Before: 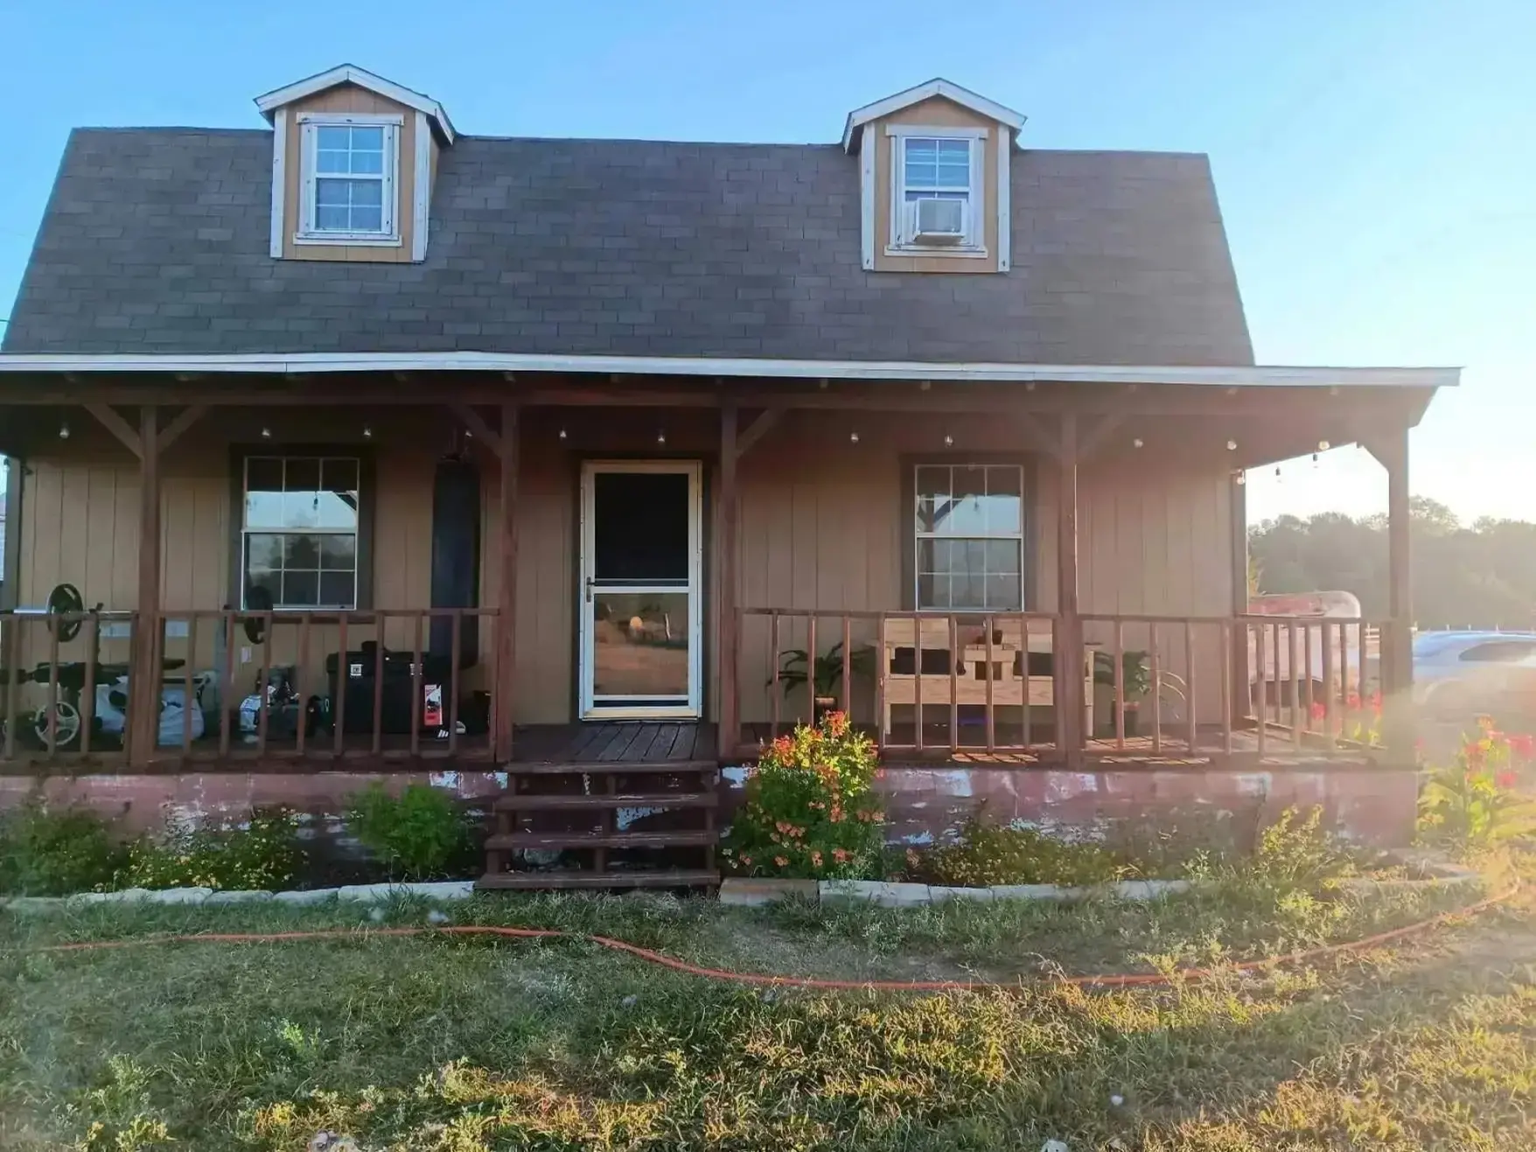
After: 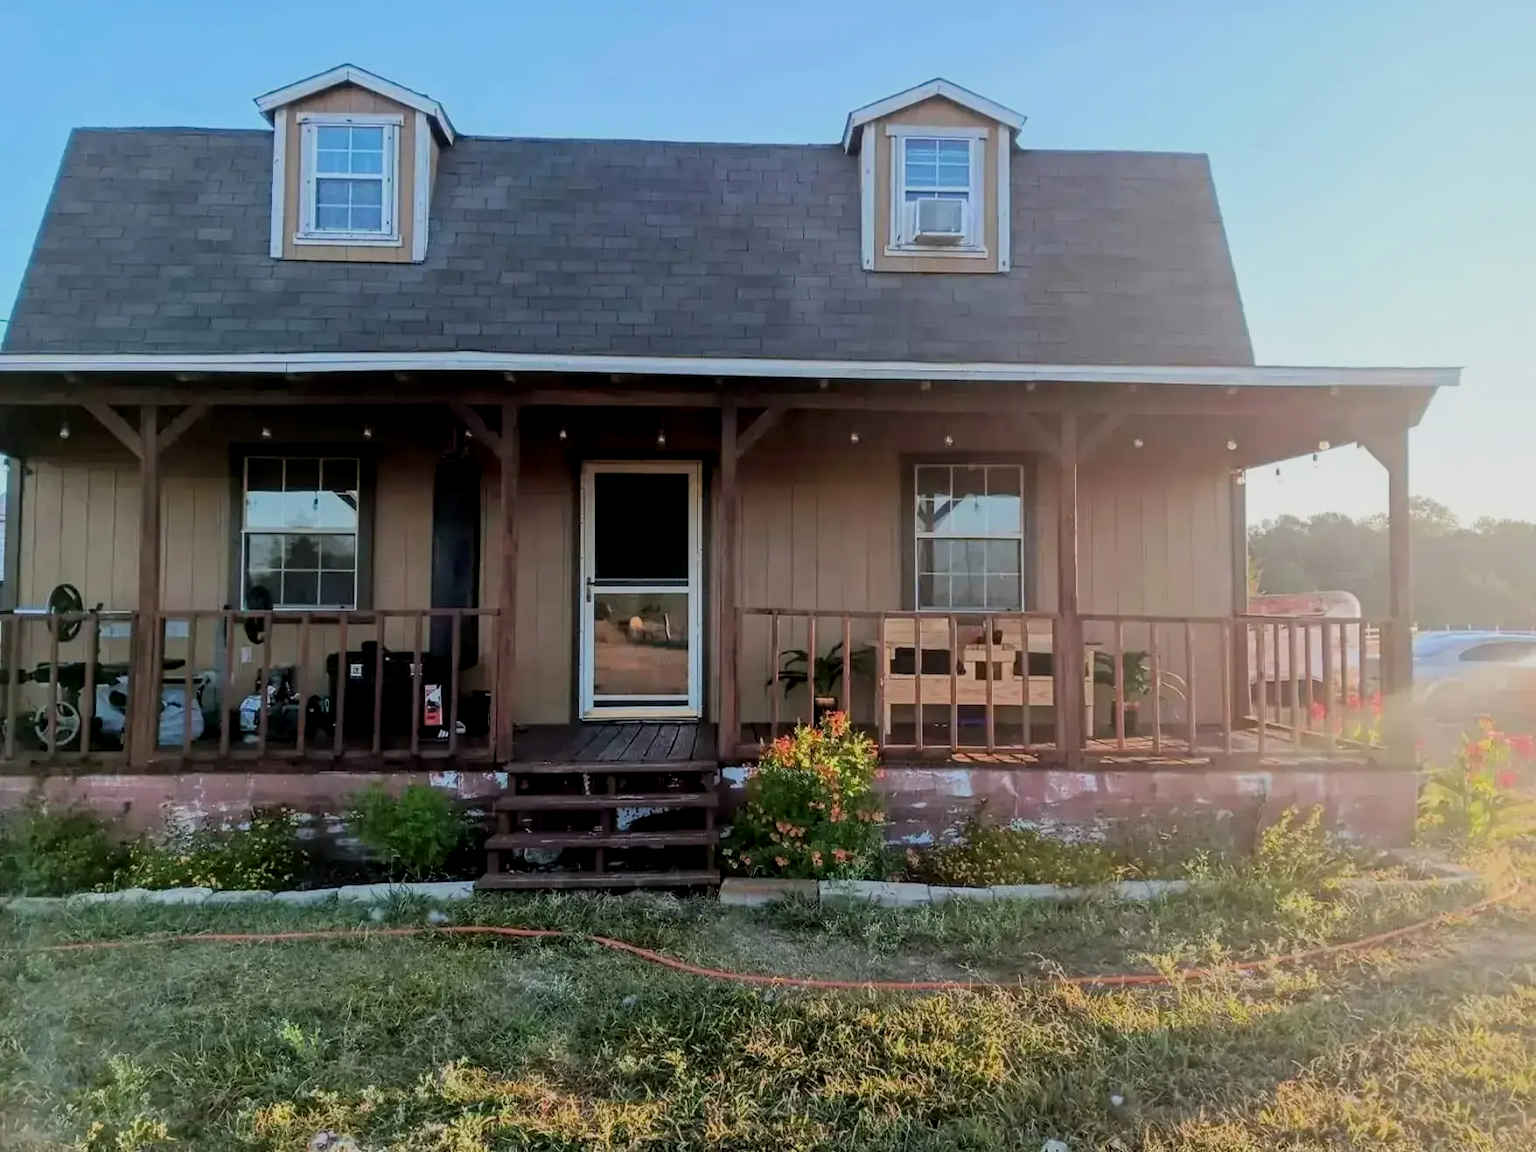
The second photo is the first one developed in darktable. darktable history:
filmic rgb: middle gray luminance 18.42%, black relative exposure -9 EV, white relative exposure 3.75 EV, threshold 6 EV, target black luminance 0%, hardness 4.85, latitude 67.35%, contrast 0.955, highlights saturation mix 20%, shadows ↔ highlights balance 21.36%, add noise in highlights 0, preserve chrominance luminance Y, color science v3 (2019), use custom middle-gray values true, iterations of high-quality reconstruction 0, contrast in highlights soft, enable highlight reconstruction true
local contrast: on, module defaults
